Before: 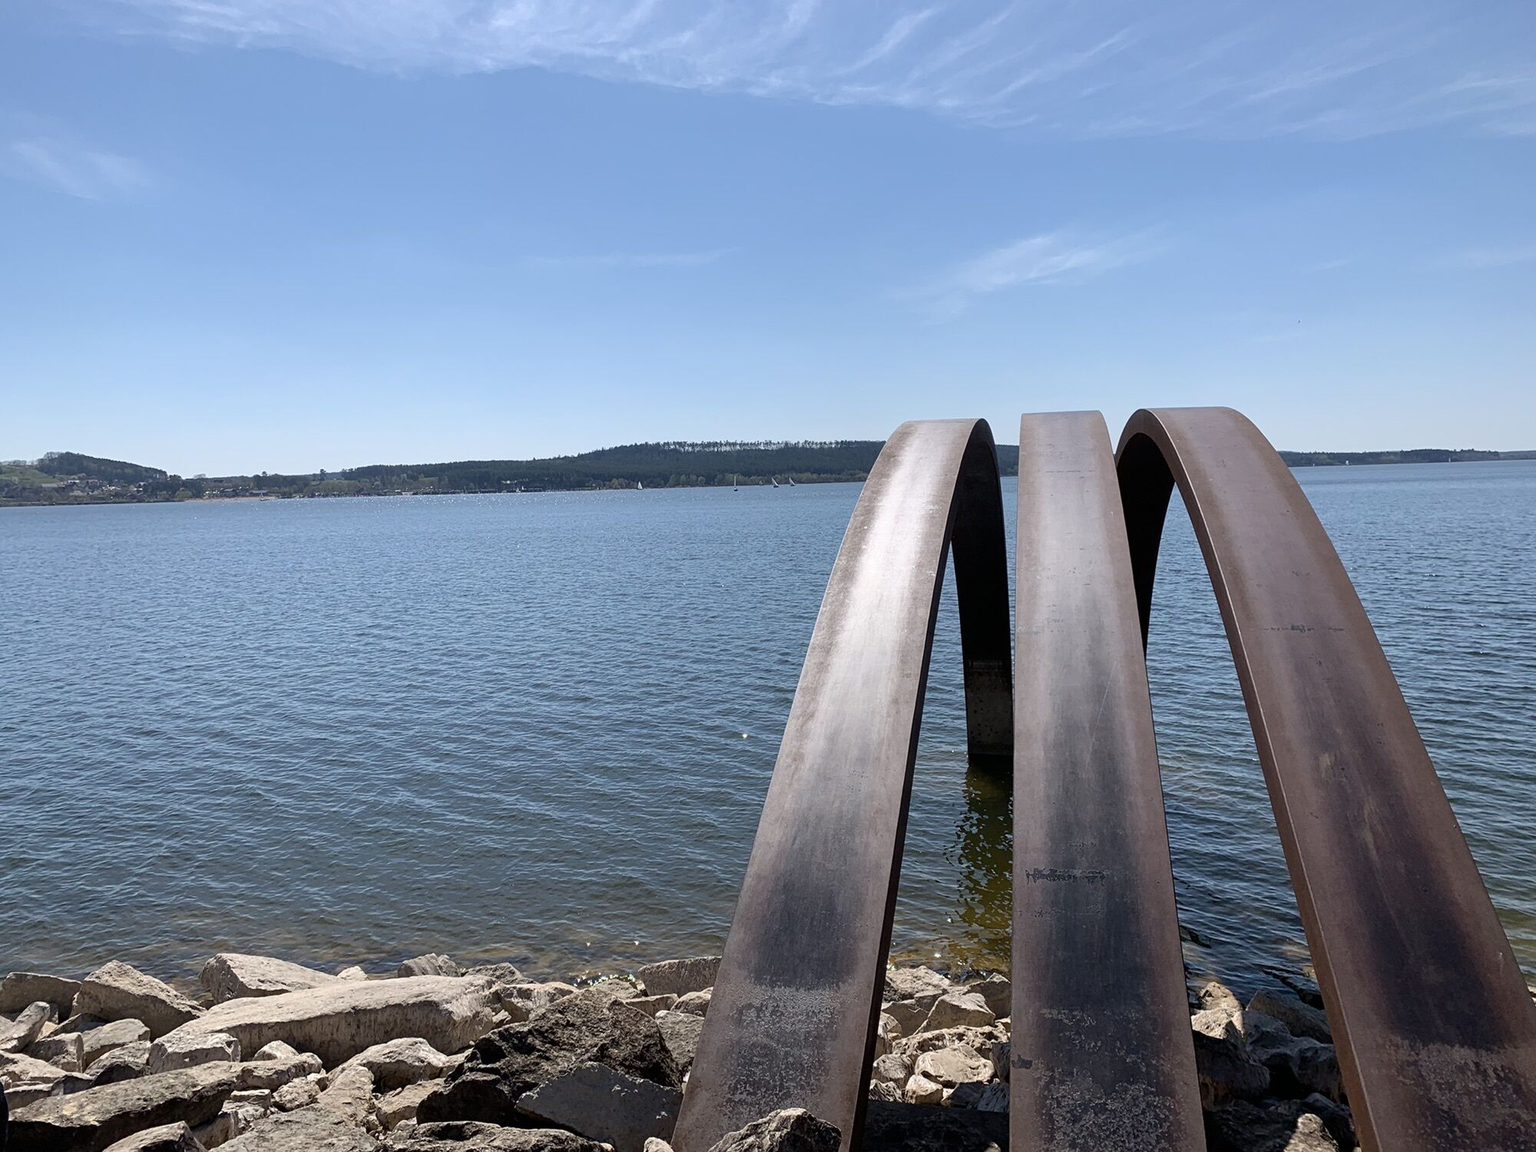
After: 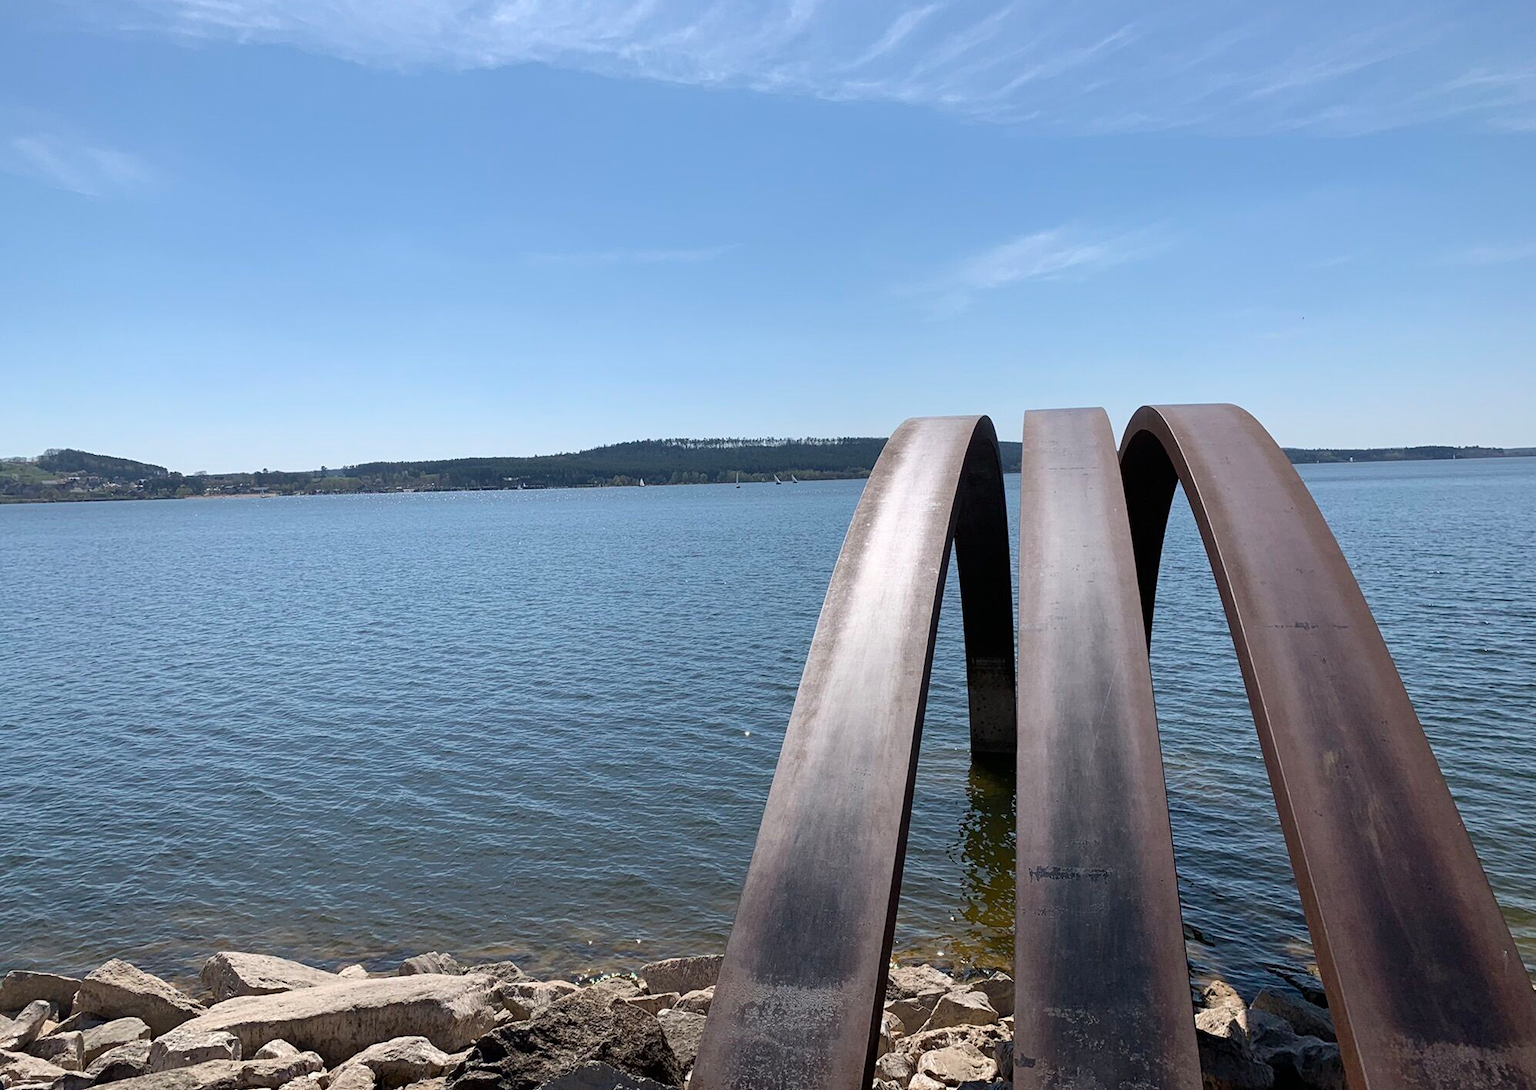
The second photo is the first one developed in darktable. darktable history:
crop: top 0.459%, right 0.266%, bottom 5.085%
